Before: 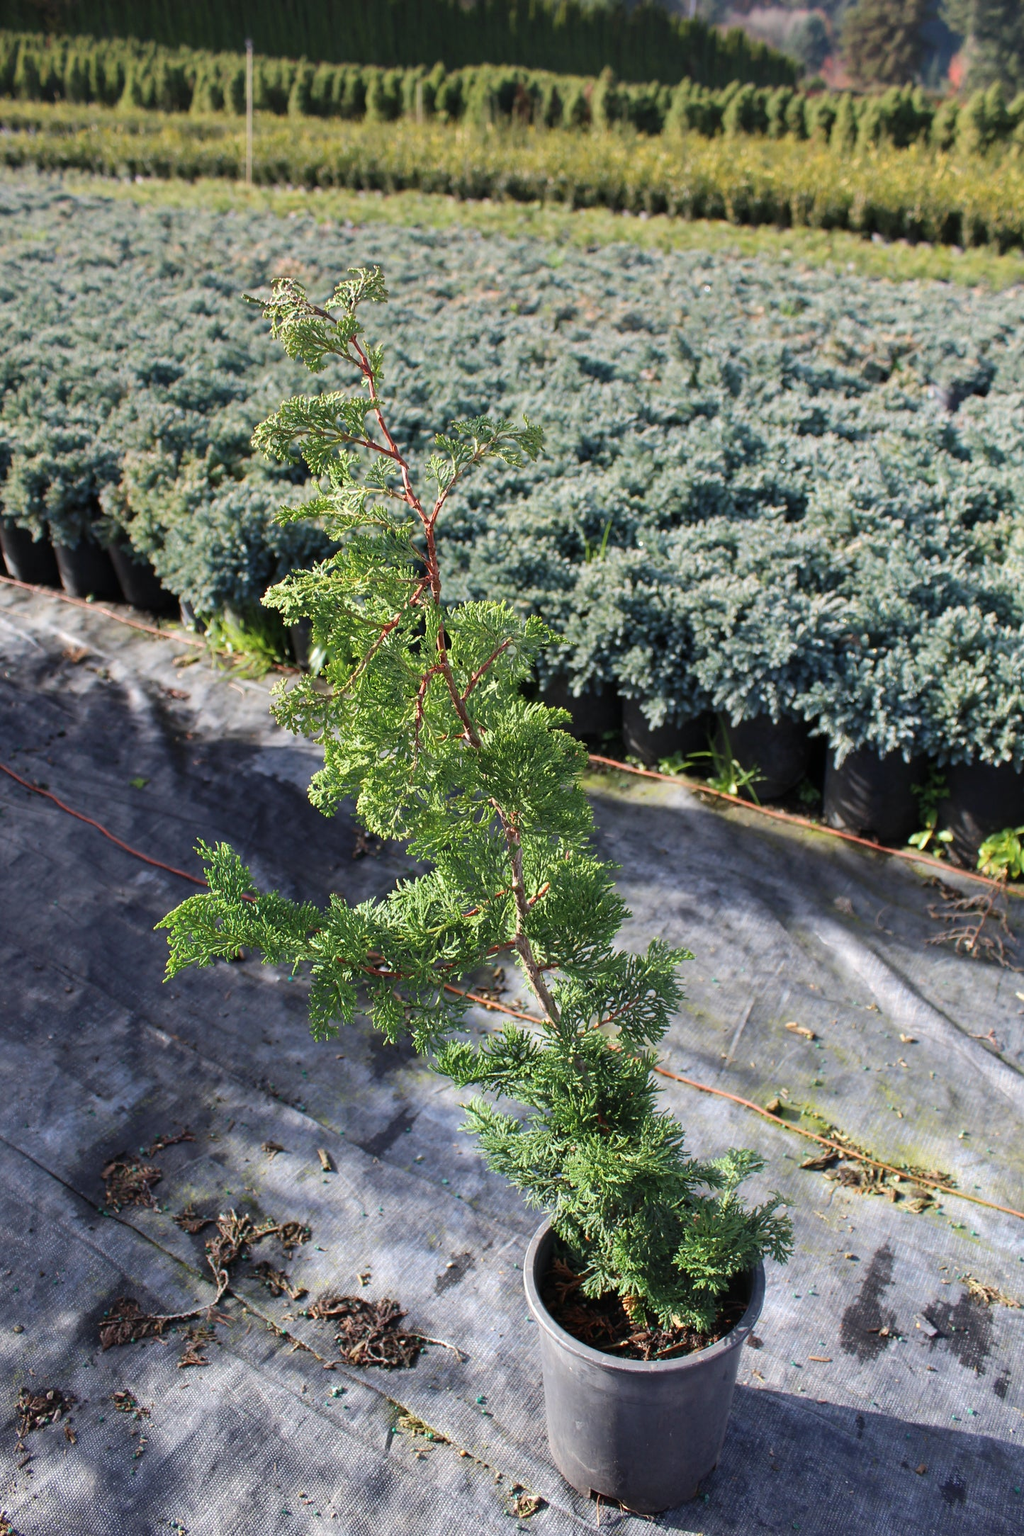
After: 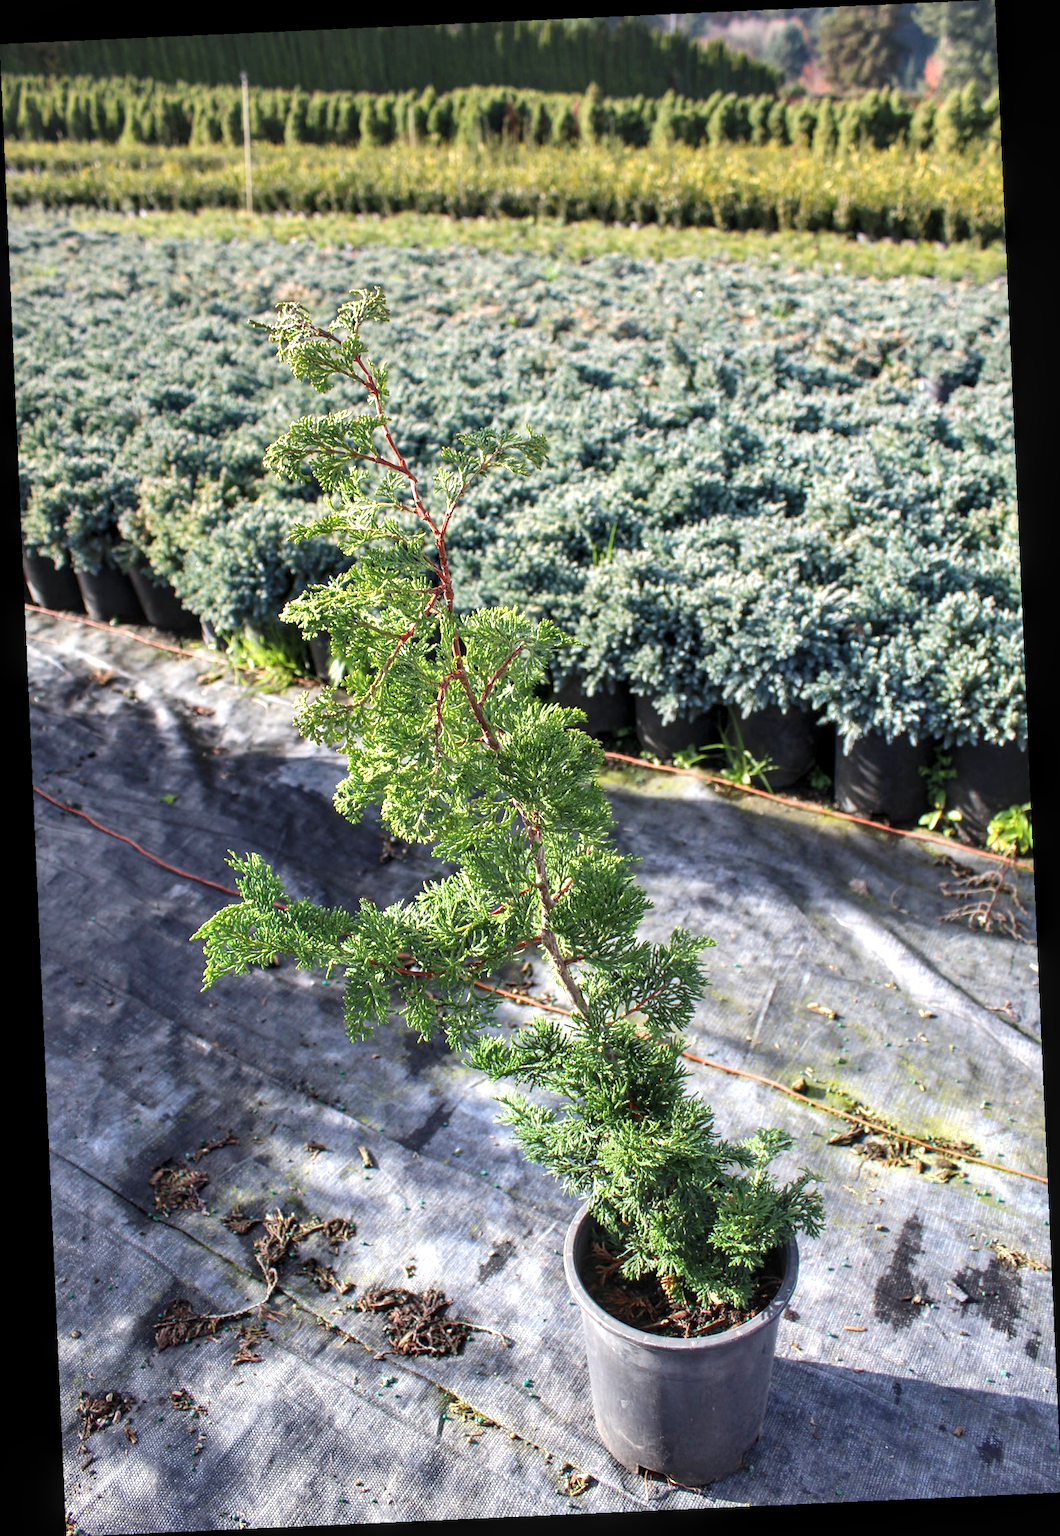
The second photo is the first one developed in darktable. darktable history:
exposure: exposure 0.564 EV, compensate highlight preservation false
rotate and perspective: rotation -2.56°, automatic cropping off
local contrast: detail 130%
